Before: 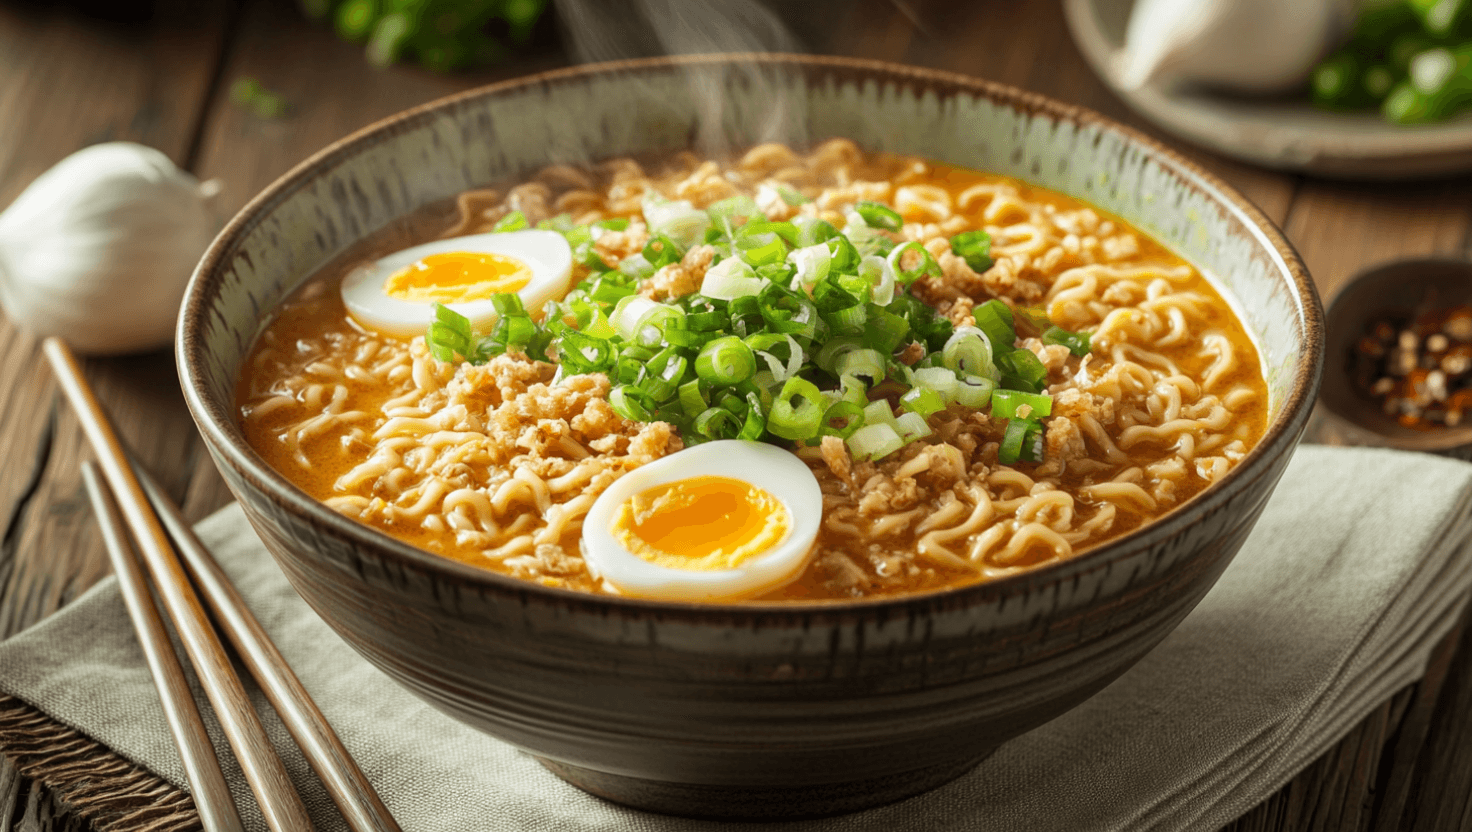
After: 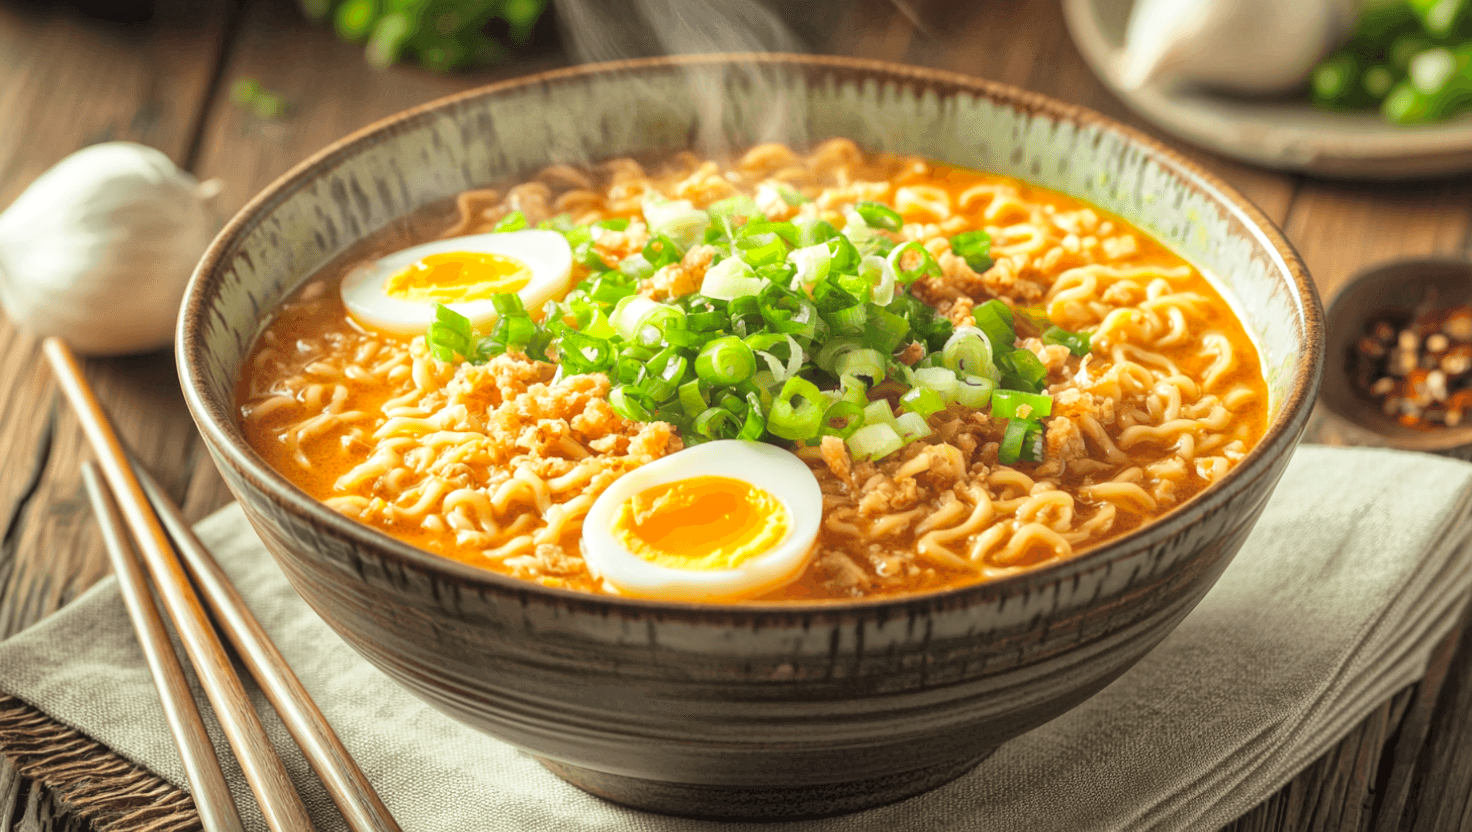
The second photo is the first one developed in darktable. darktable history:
exposure: black level correction -0.002, exposure 1.115 EV, compensate highlight preservation false
global tonemap: drago (1, 100), detail 1
